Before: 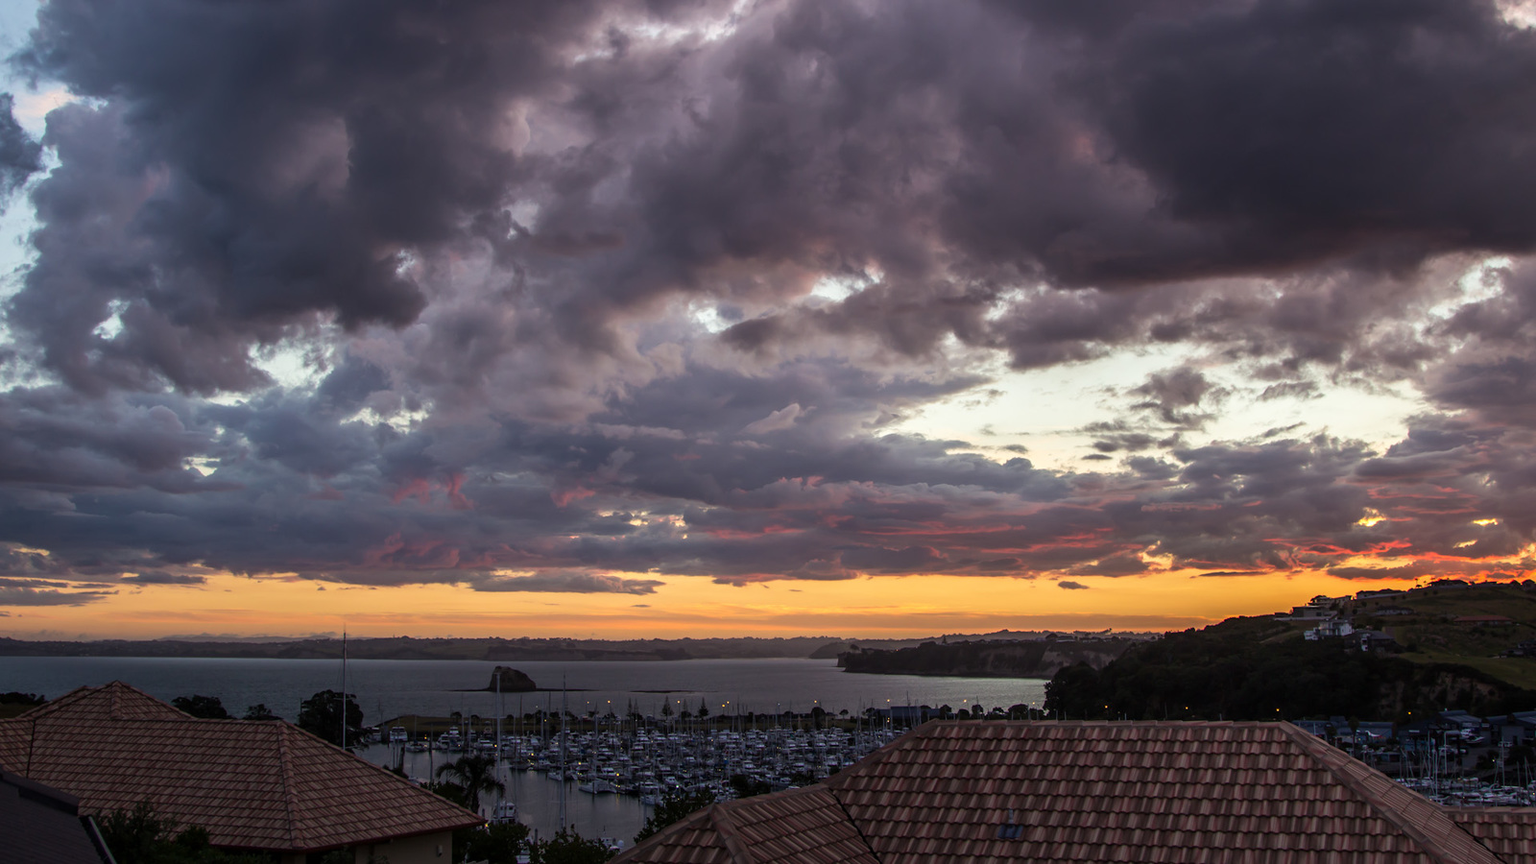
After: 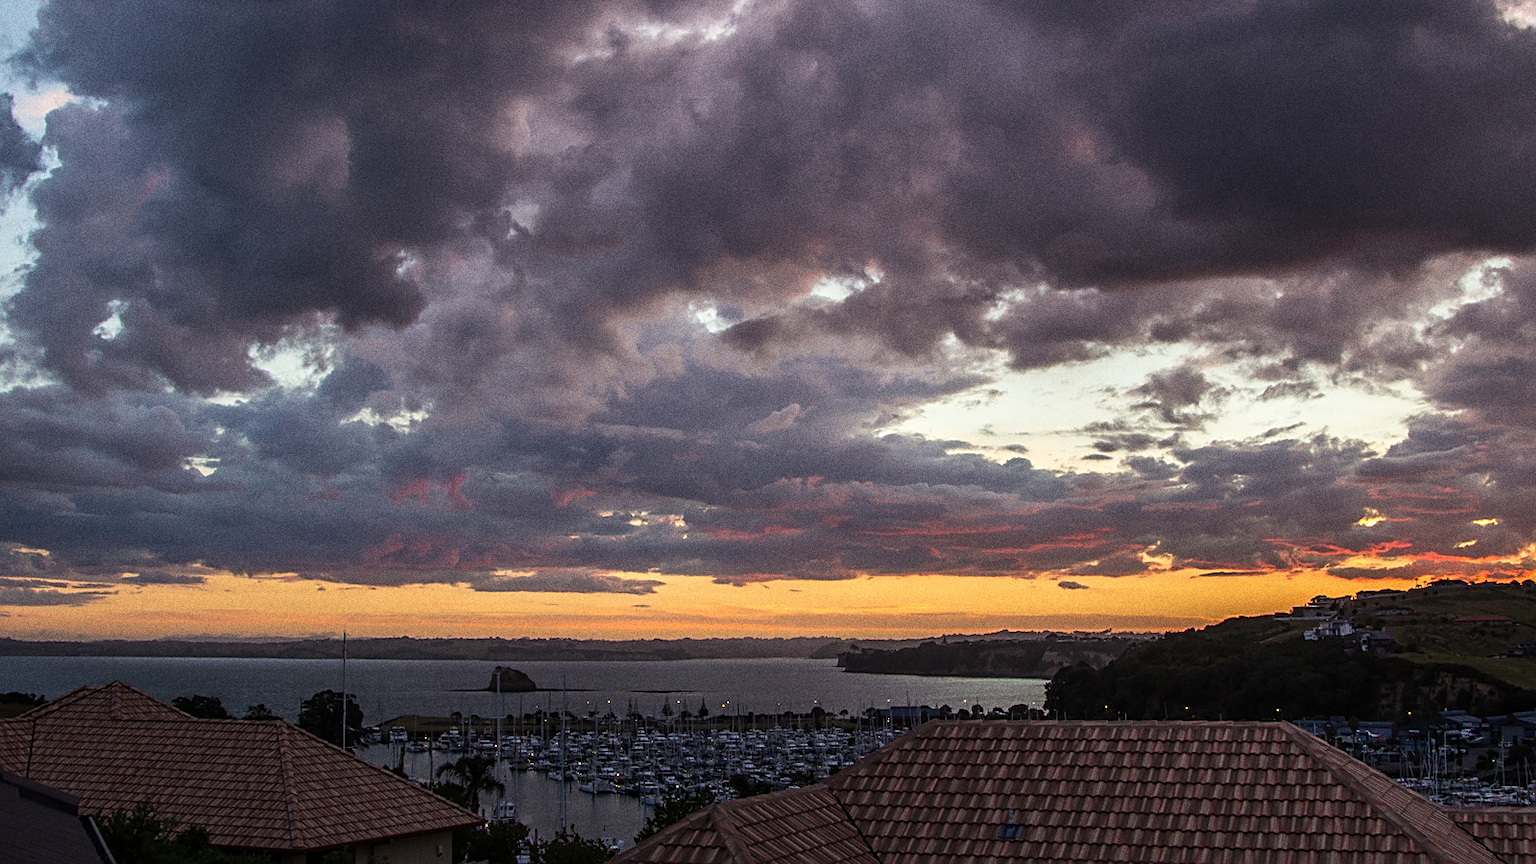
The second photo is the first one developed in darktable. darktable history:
tone equalizer: on, module defaults
sharpen: on, module defaults
grain: coarseness 0.09 ISO, strength 40%
